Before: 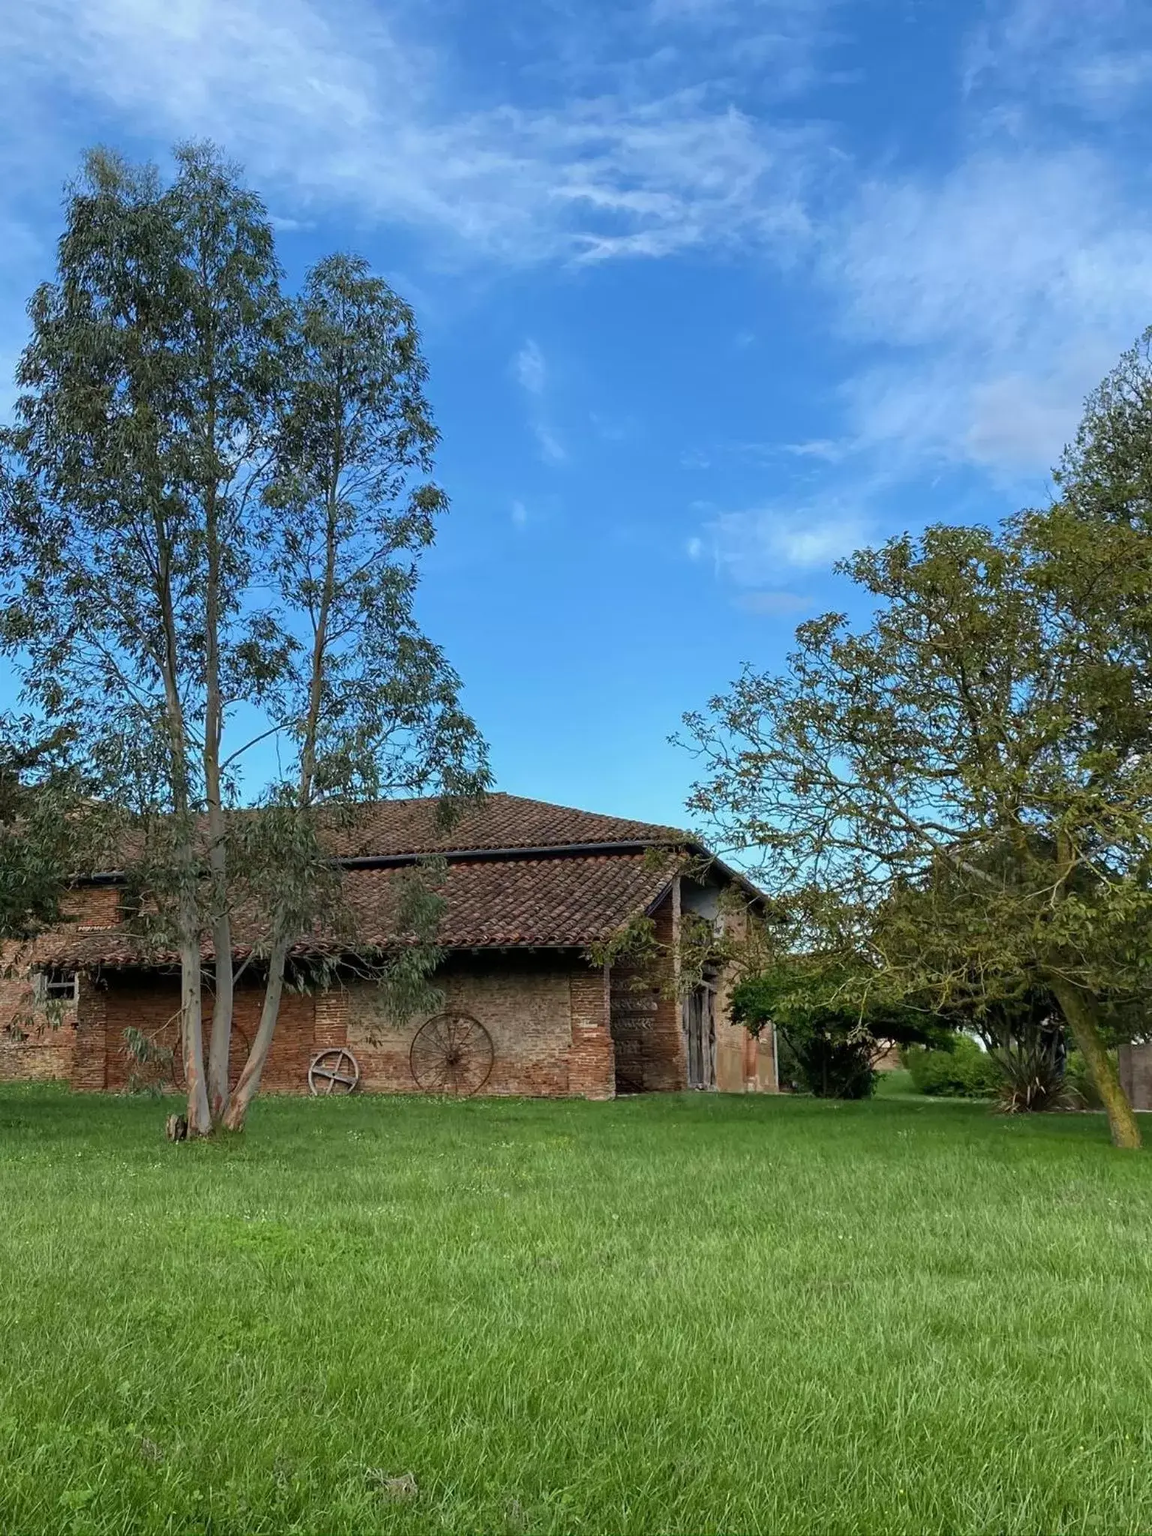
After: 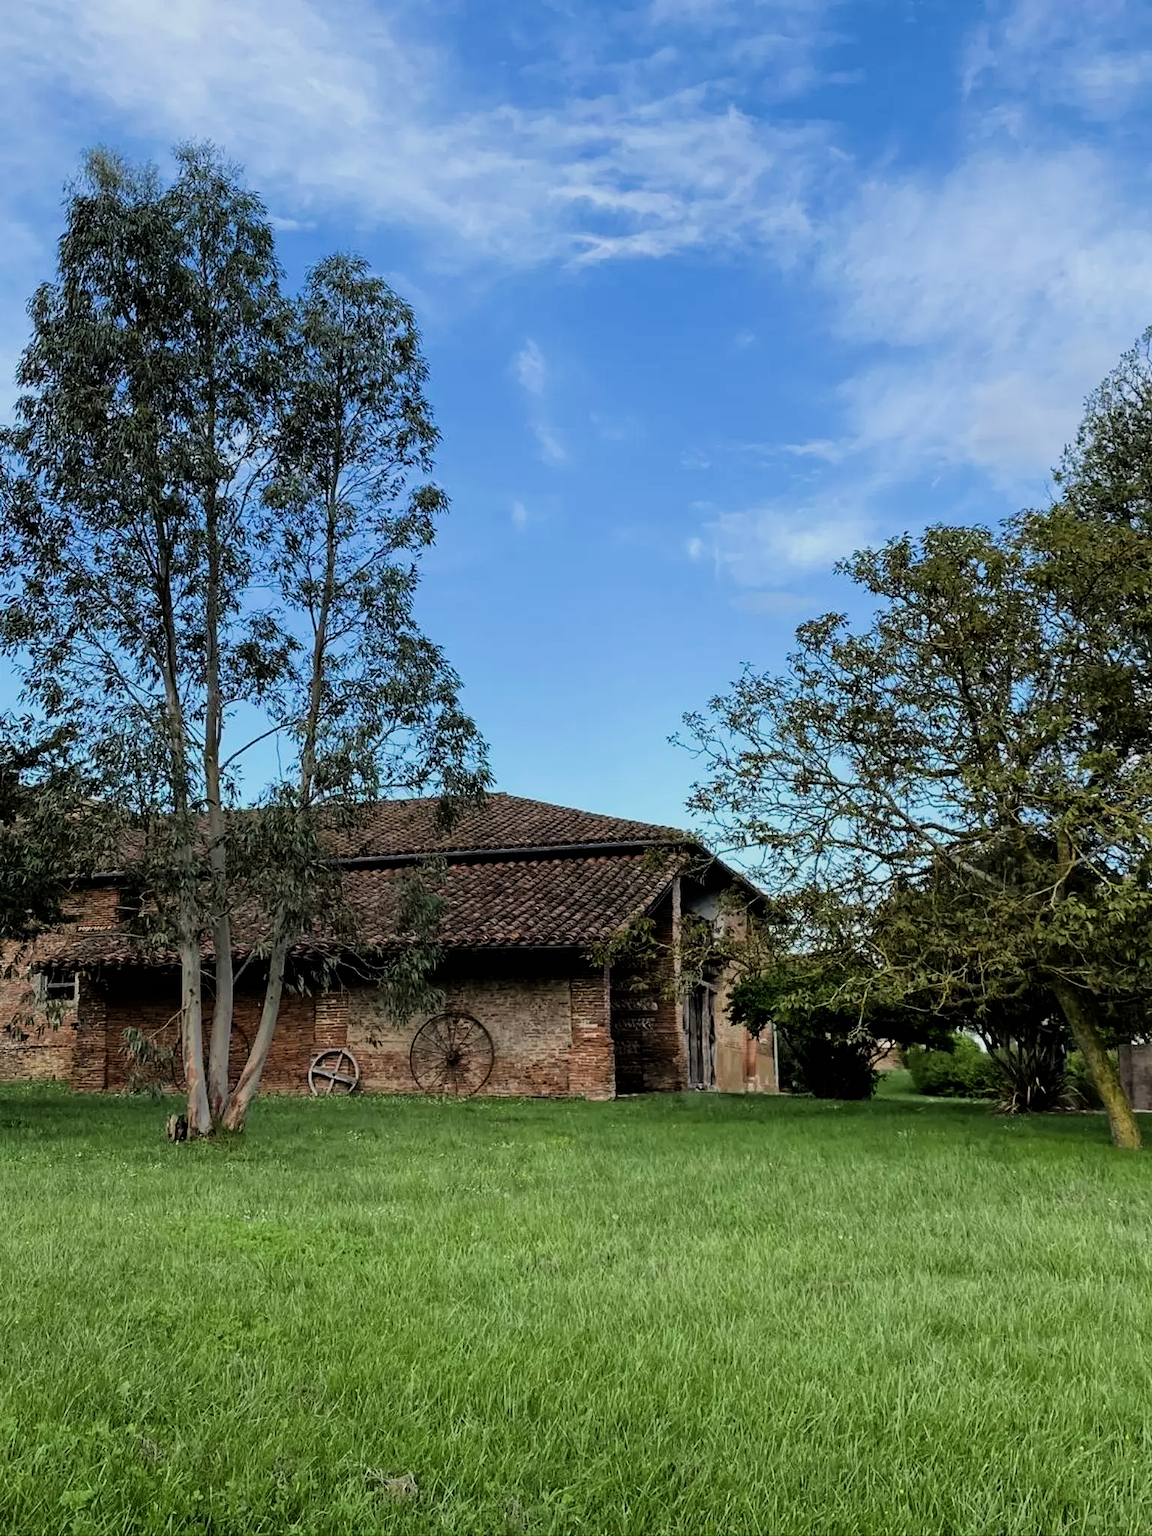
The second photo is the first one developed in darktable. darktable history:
filmic rgb: black relative exposure -5.13 EV, white relative exposure 3.52 EV, hardness 3.19, contrast 1.296, highlights saturation mix -49.09%
